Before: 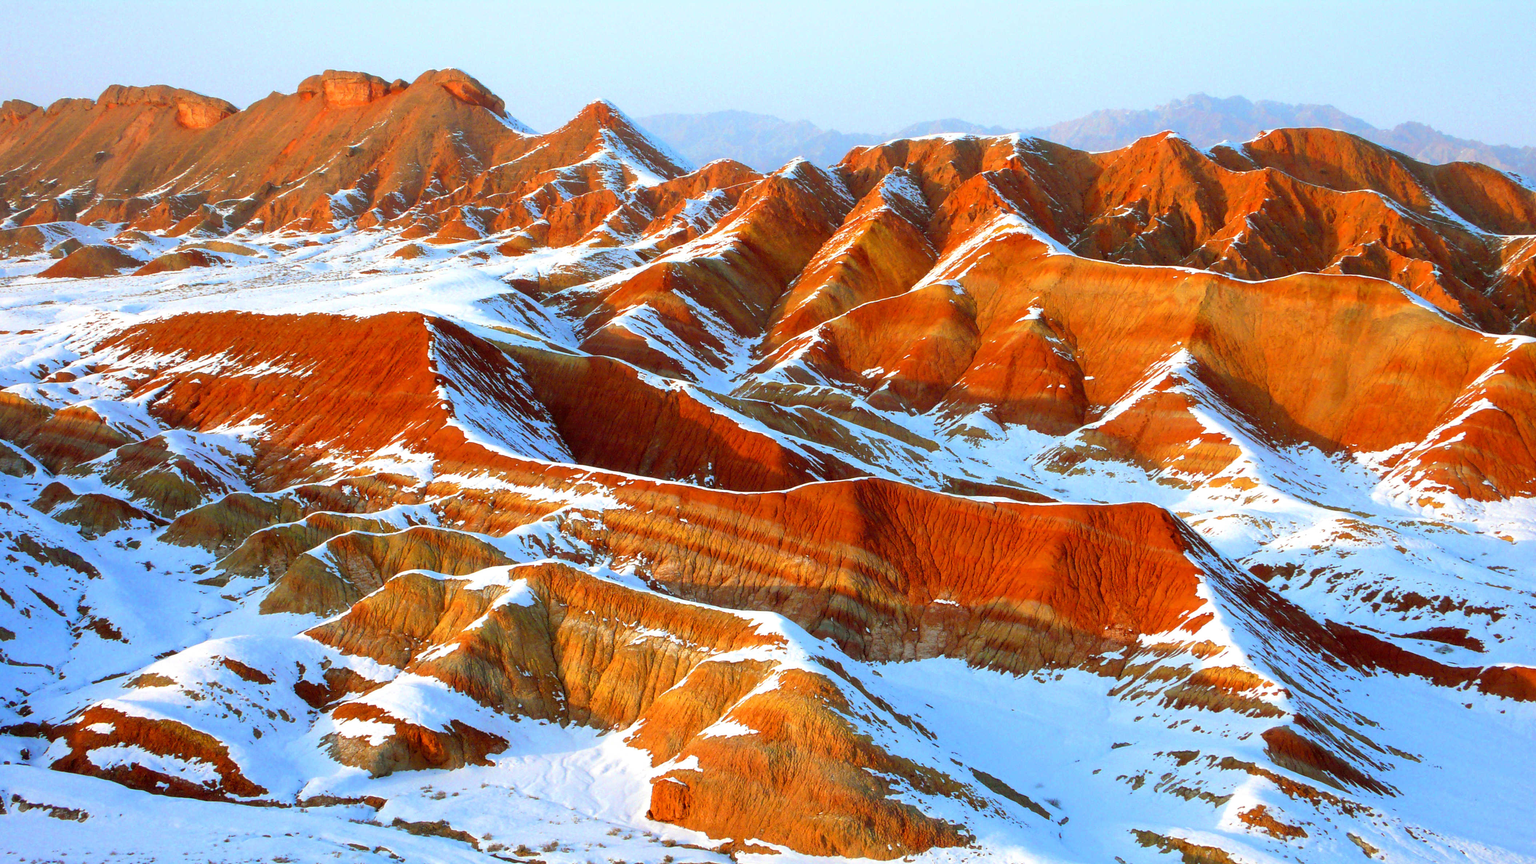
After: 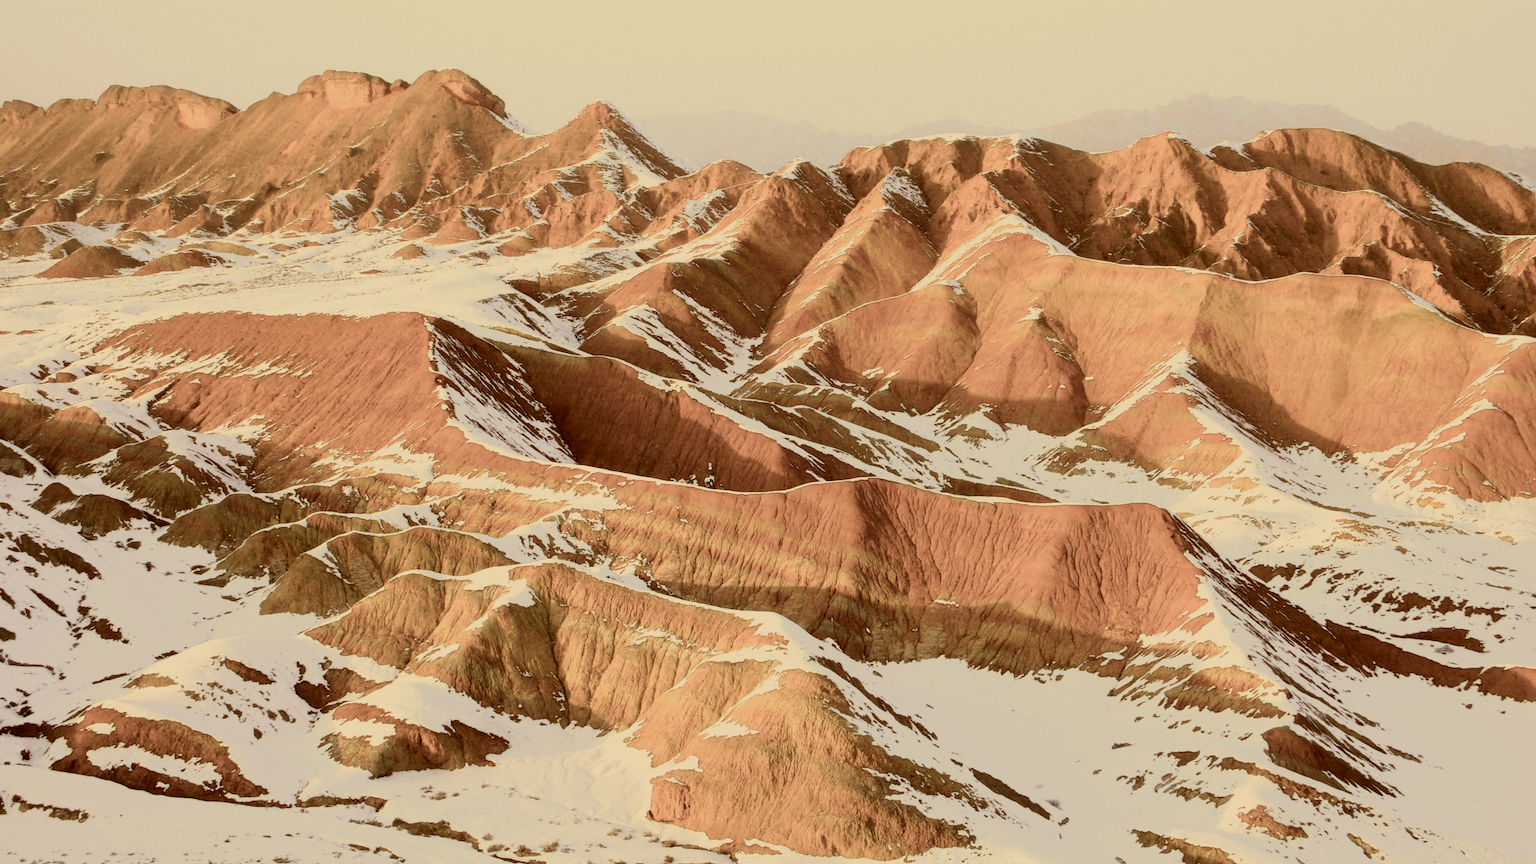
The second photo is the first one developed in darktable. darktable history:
color correction: highlights a* 1.2, highlights b* 24.27, shadows a* 16.29, shadows b* 24.17
filmic rgb: black relative exposure -7.65 EV, white relative exposure 3.97 EV, hardness 4.02, contrast 1.097, highlights saturation mix -29.26%, color science v5 (2021), iterations of high-quality reconstruction 0, contrast in shadows safe, contrast in highlights safe
